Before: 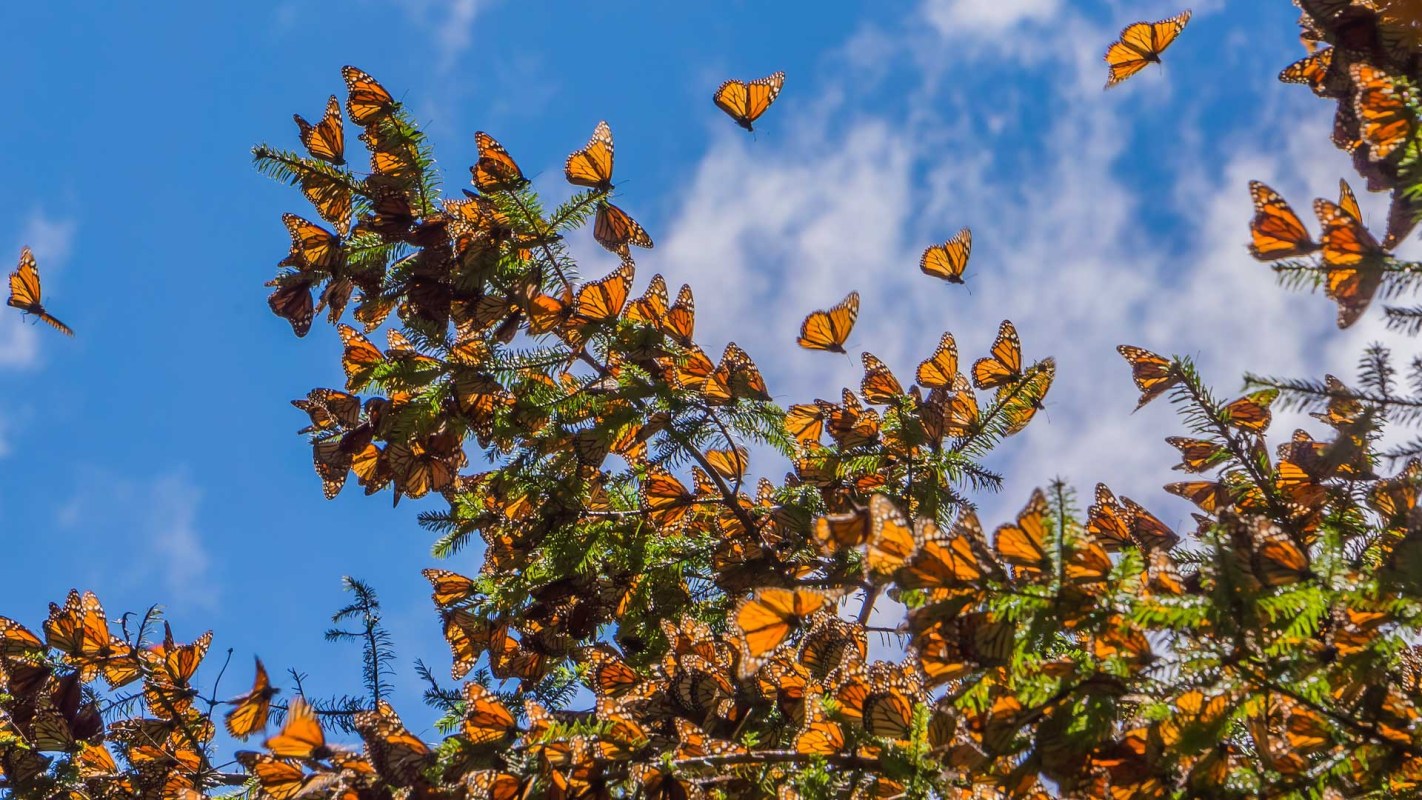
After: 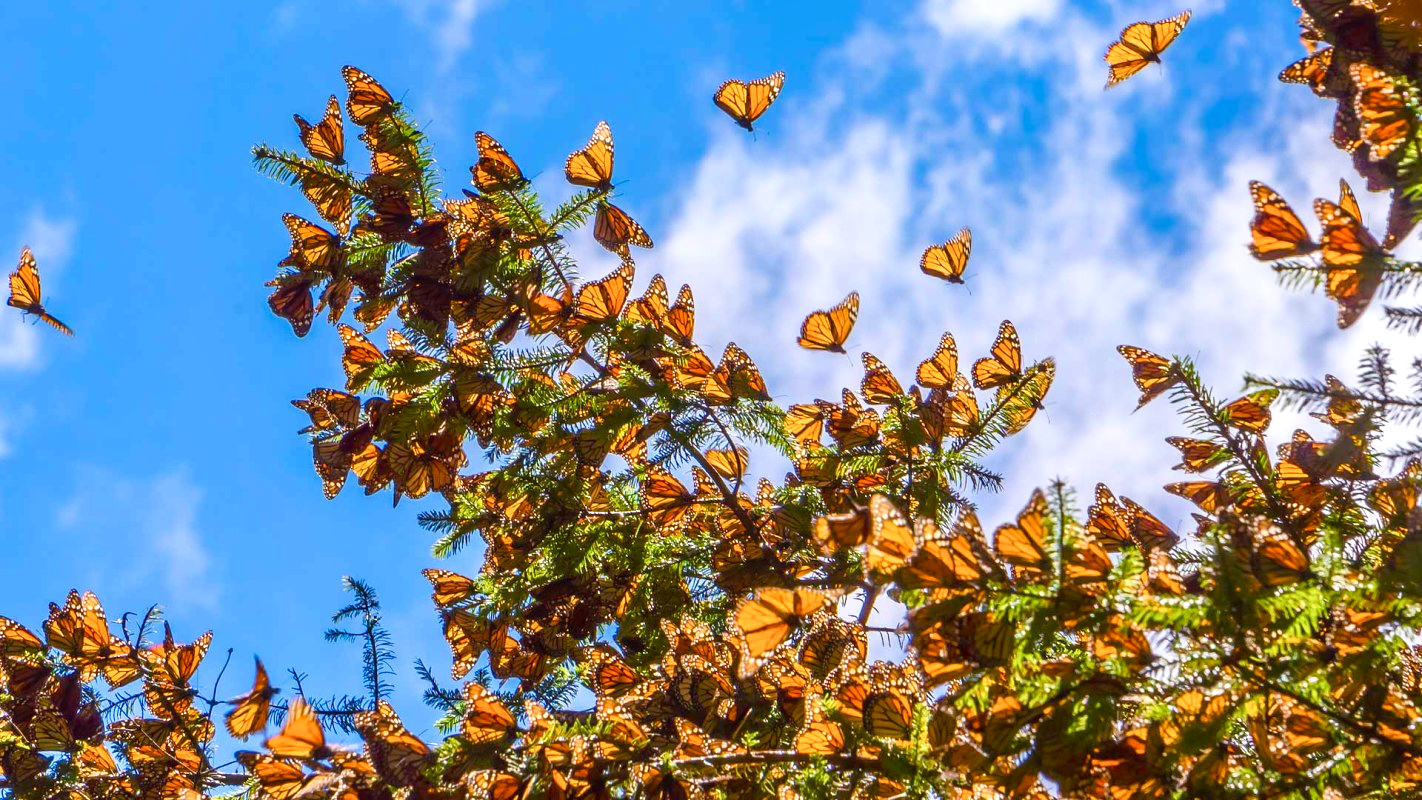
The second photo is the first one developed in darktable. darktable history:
exposure: exposure 0.6 EV, compensate highlight preservation false
shadows and highlights: shadows 0, highlights 40
color balance rgb: perceptual saturation grading › global saturation 20%, perceptual saturation grading › highlights -25%, perceptual saturation grading › shadows 50%
